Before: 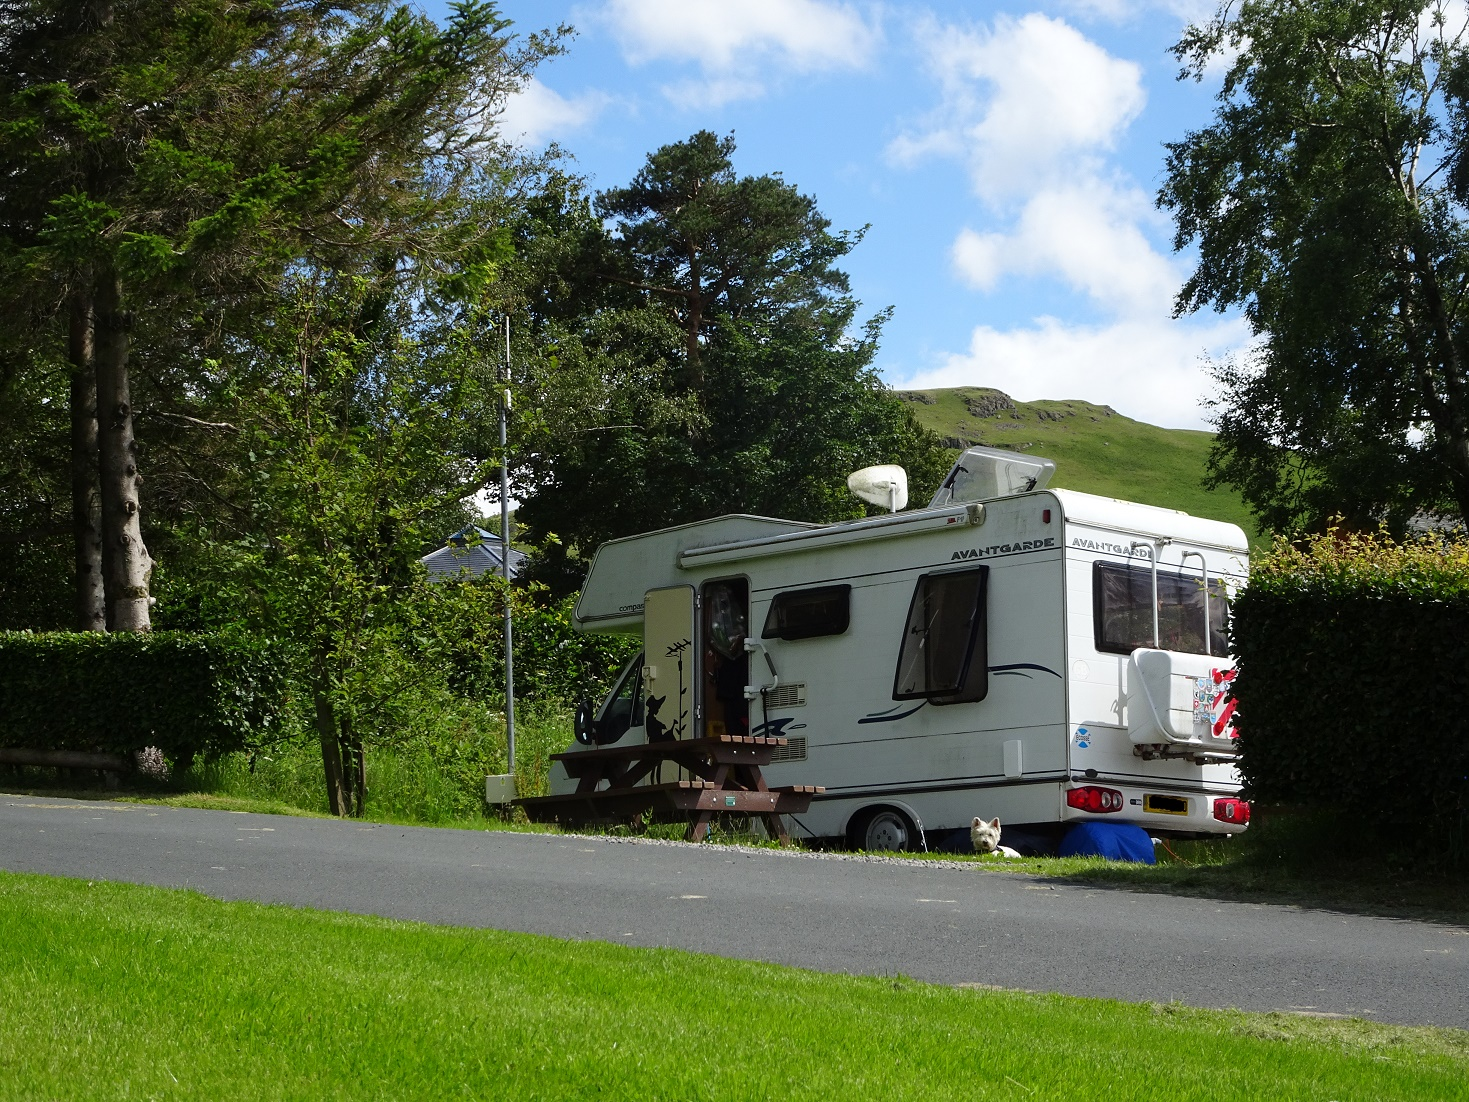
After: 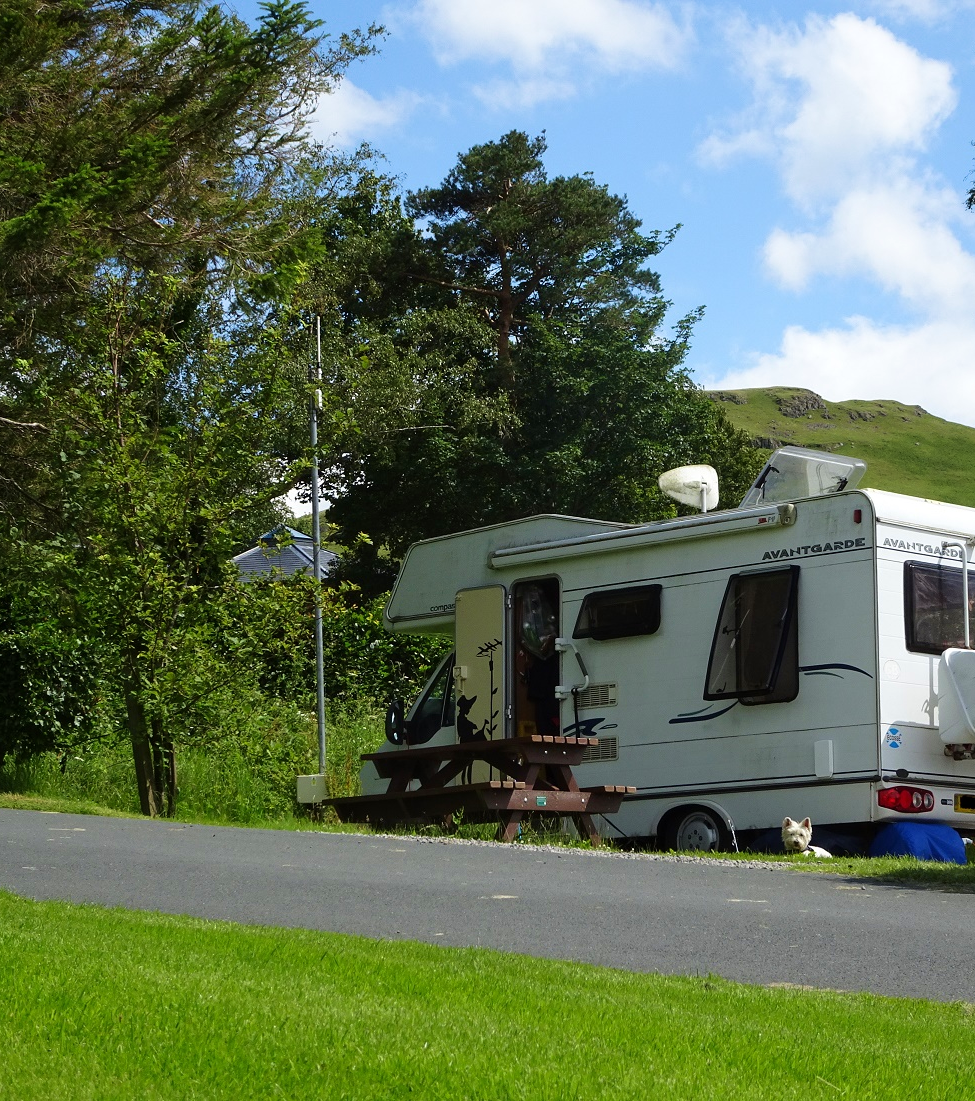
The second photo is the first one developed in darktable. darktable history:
velvia: on, module defaults
crop and rotate: left 12.908%, right 20.659%
